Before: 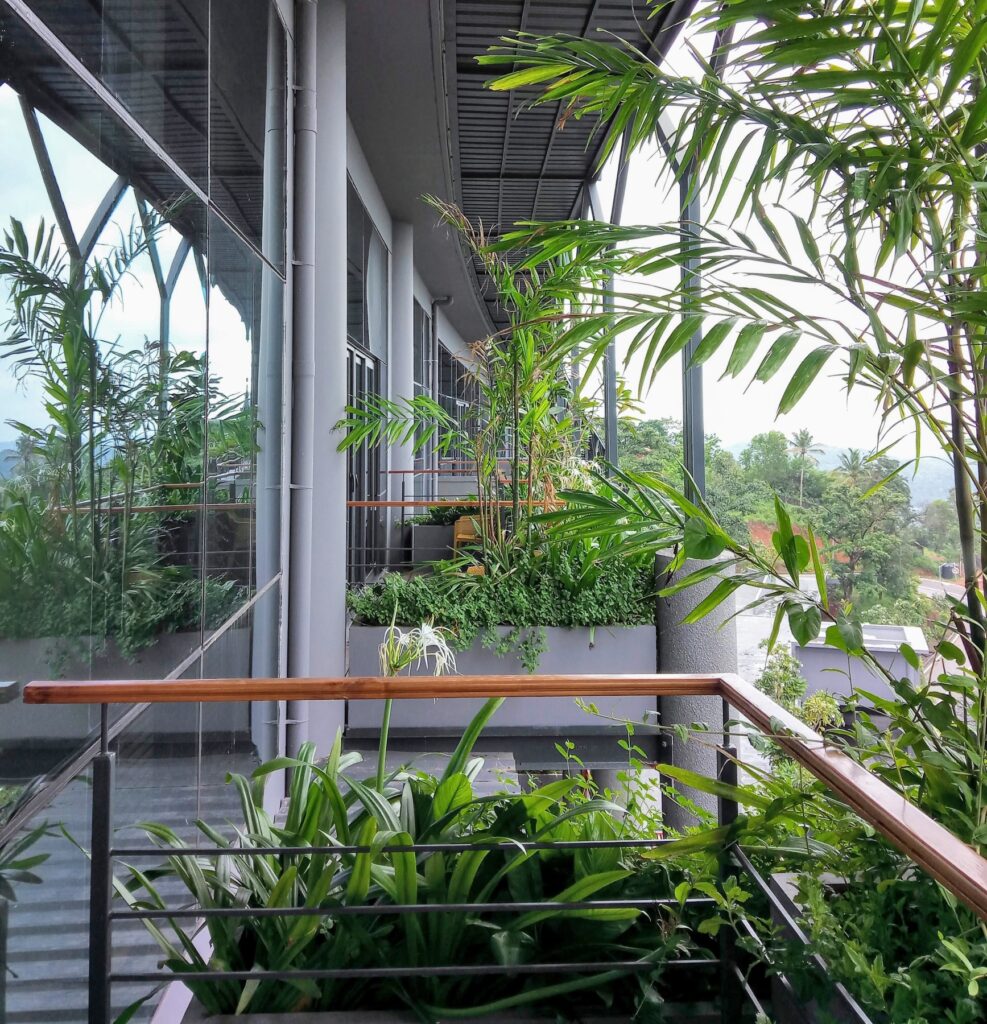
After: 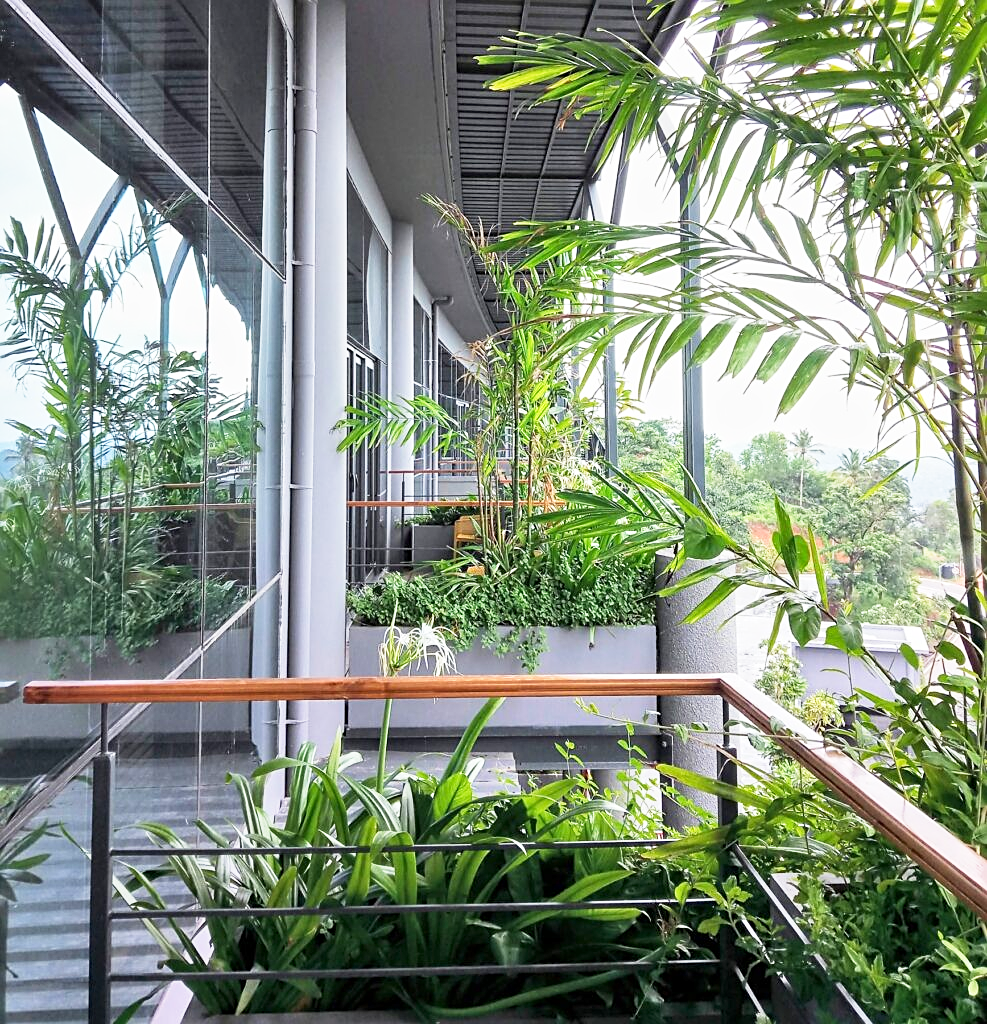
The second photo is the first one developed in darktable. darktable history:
base curve: curves: ch0 [(0, 0) (0.579, 0.807) (1, 1)], preserve colors none
tone equalizer: -8 EV -0.002 EV, -7 EV 0.005 EV, -6 EV -0.009 EV, -5 EV 0.011 EV, -4 EV -0.012 EV, -3 EV 0.007 EV, -2 EV -0.062 EV, -1 EV -0.293 EV, +0 EV -0.582 EV, smoothing diameter 2%, edges refinement/feathering 20, mask exposure compensation -1.57 EV, filter diffusion 5
exposure: exposure 0.29 EV, compensate highlight preservation false
sharpen: on, module defaults
